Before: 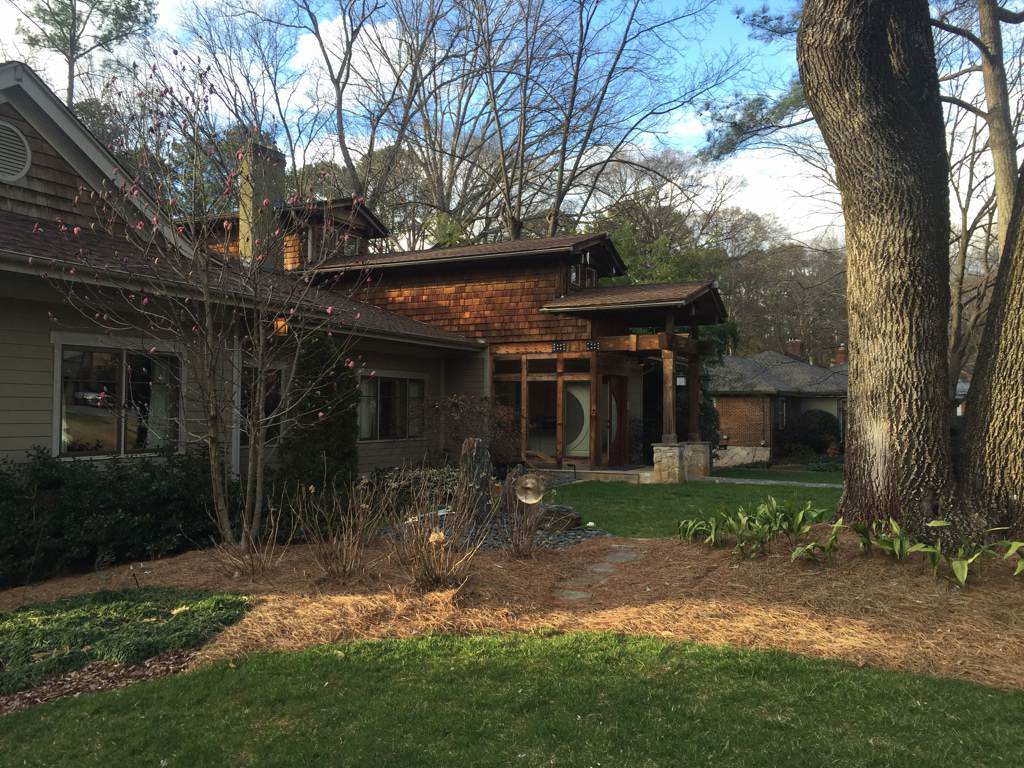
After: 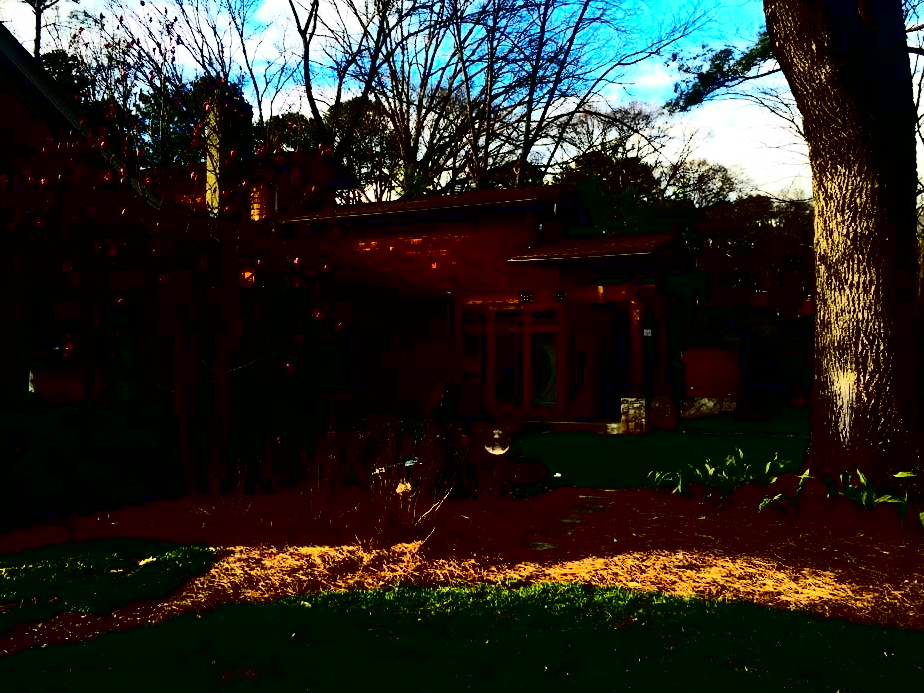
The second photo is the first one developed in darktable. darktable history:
contrast brightness saturation: contrast 0.77, brightness -1, saturation 1
crop: left 3.305%, top 6.436%, right 6.389%, bottom 3.258%
tone equalizer: on, module defaults
